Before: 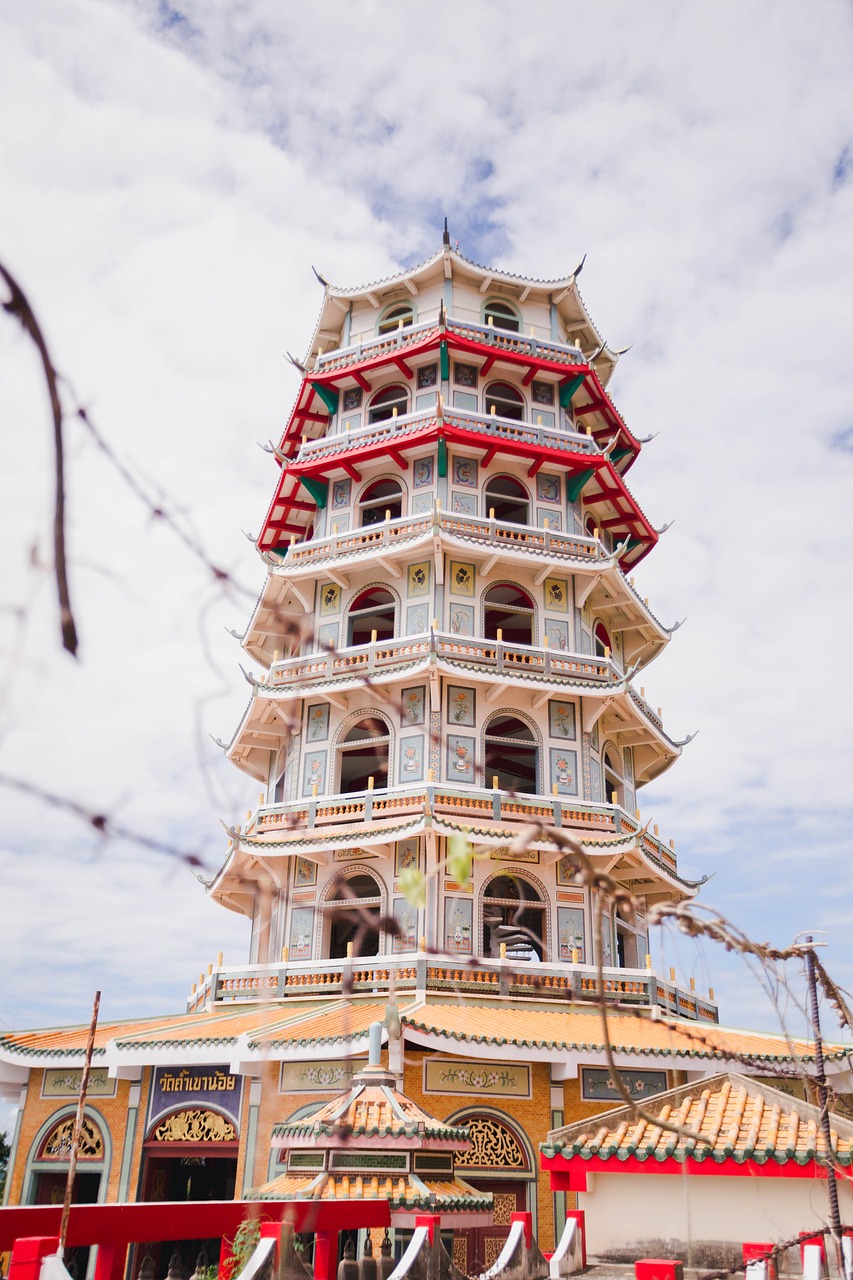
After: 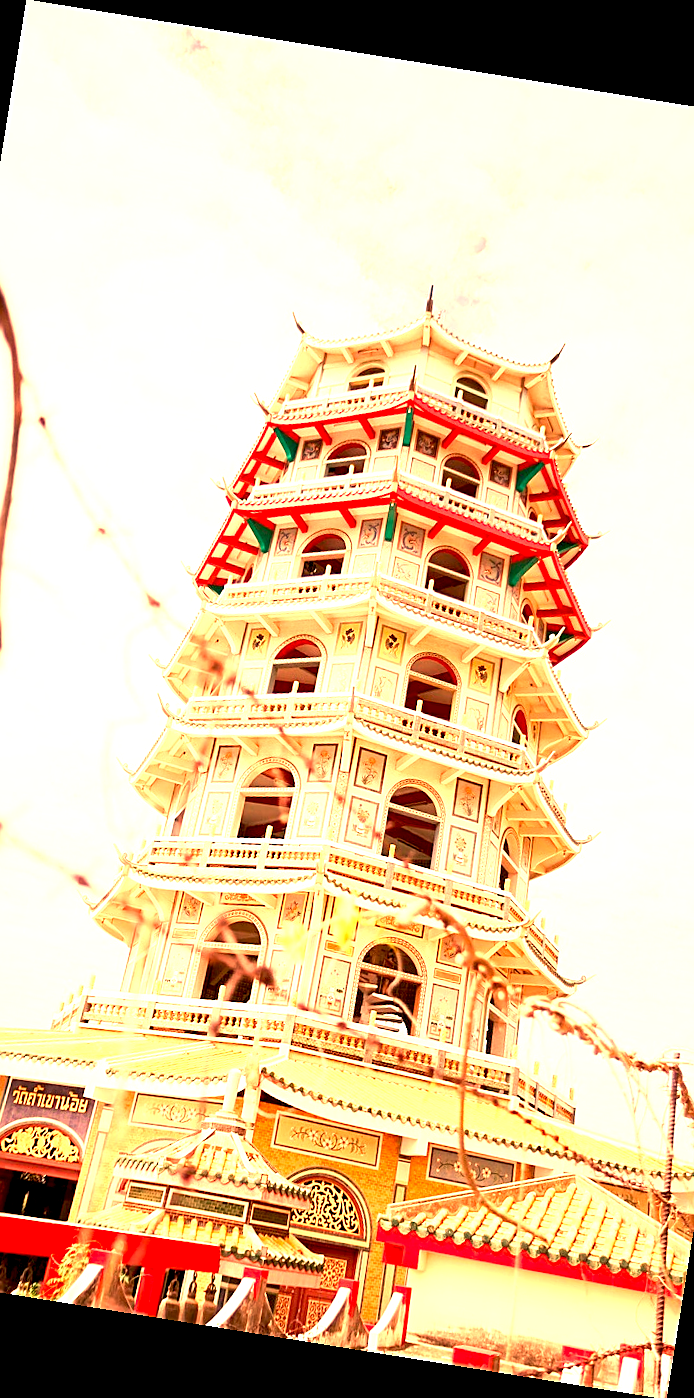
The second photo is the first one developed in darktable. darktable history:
white balance: red 1.467, blue 0.684
crop: left 16.899%, right 16.556%
rotate and perspective: rotation 9.12°, automatic cropping off
exposure: black level correction 0.009, exposure 1.425 EV, compensate highlight preservation false
sharpen: on, module defaults
shadows and highlights: radius 334.93, shadows 63.48, highlights 6.06, compress 87.7%, highlights color adjustment 39.73%, soften with gaussian
